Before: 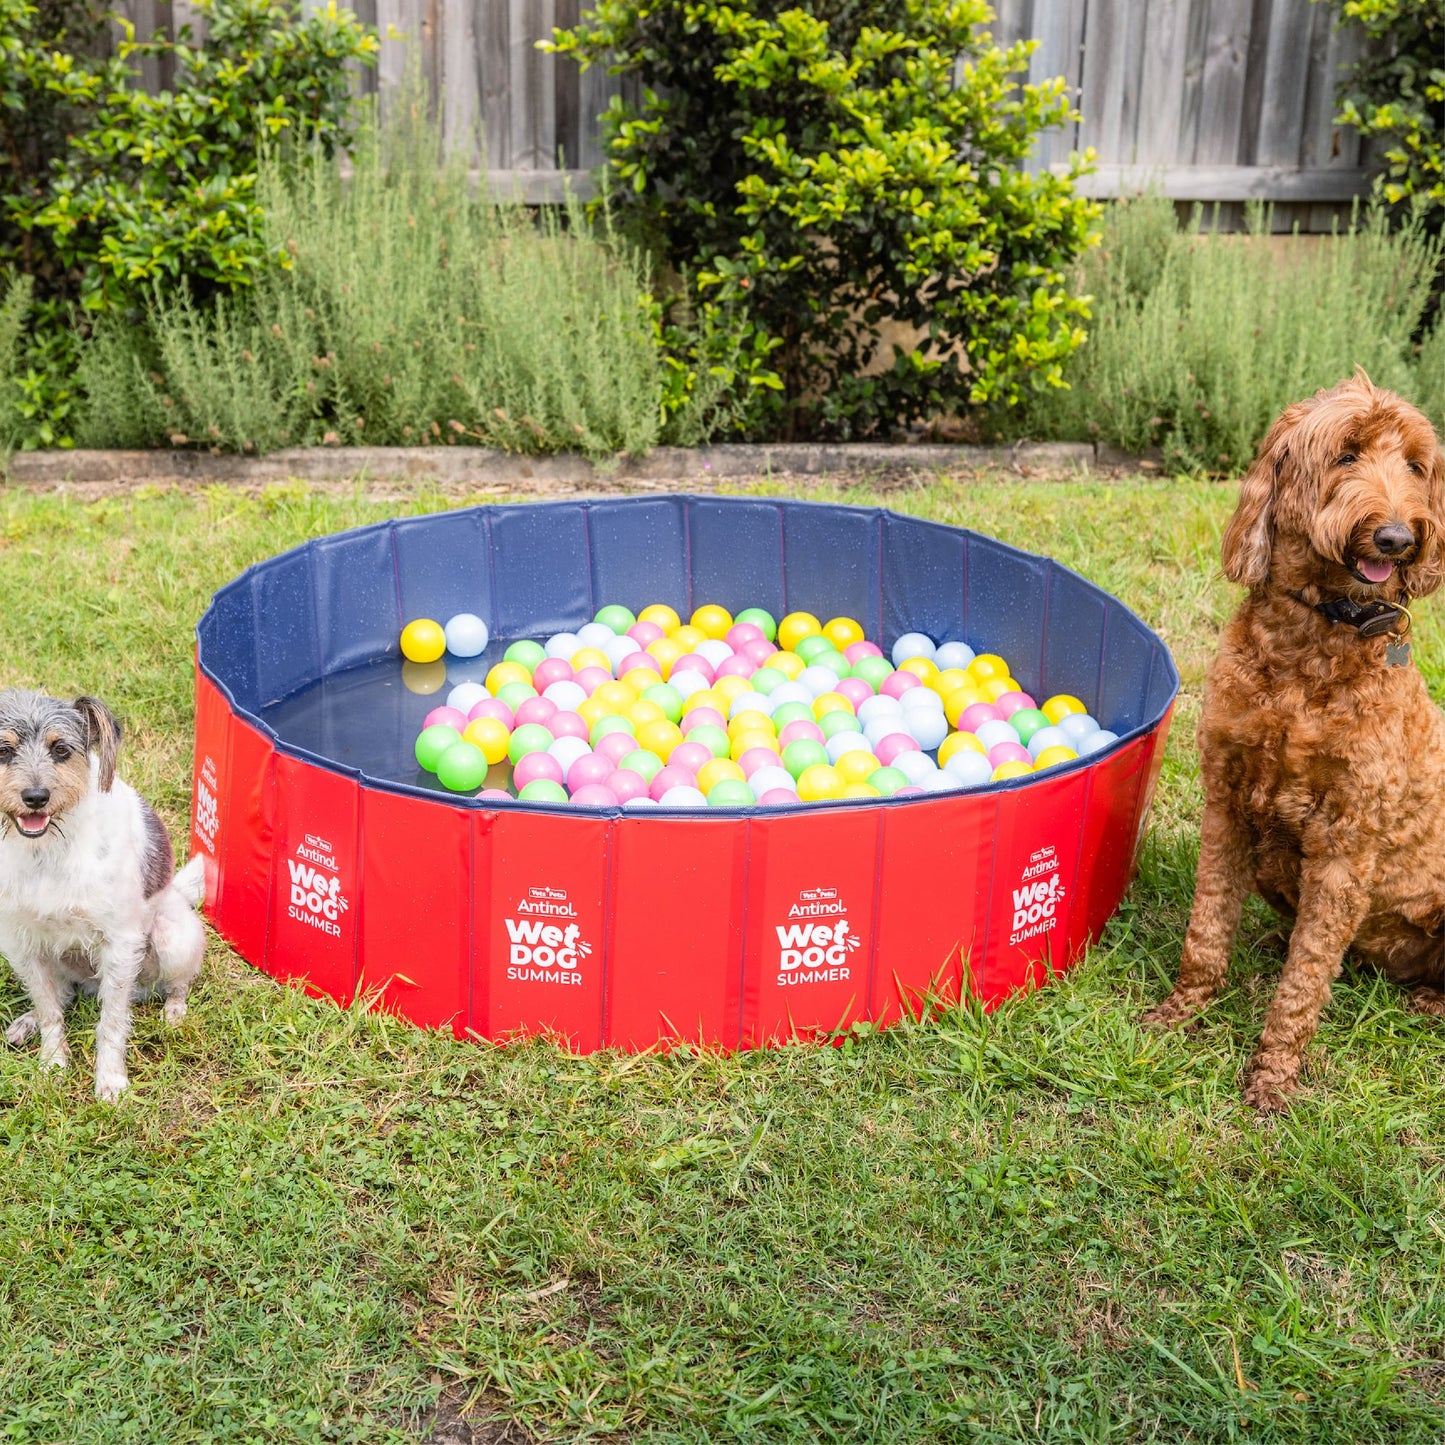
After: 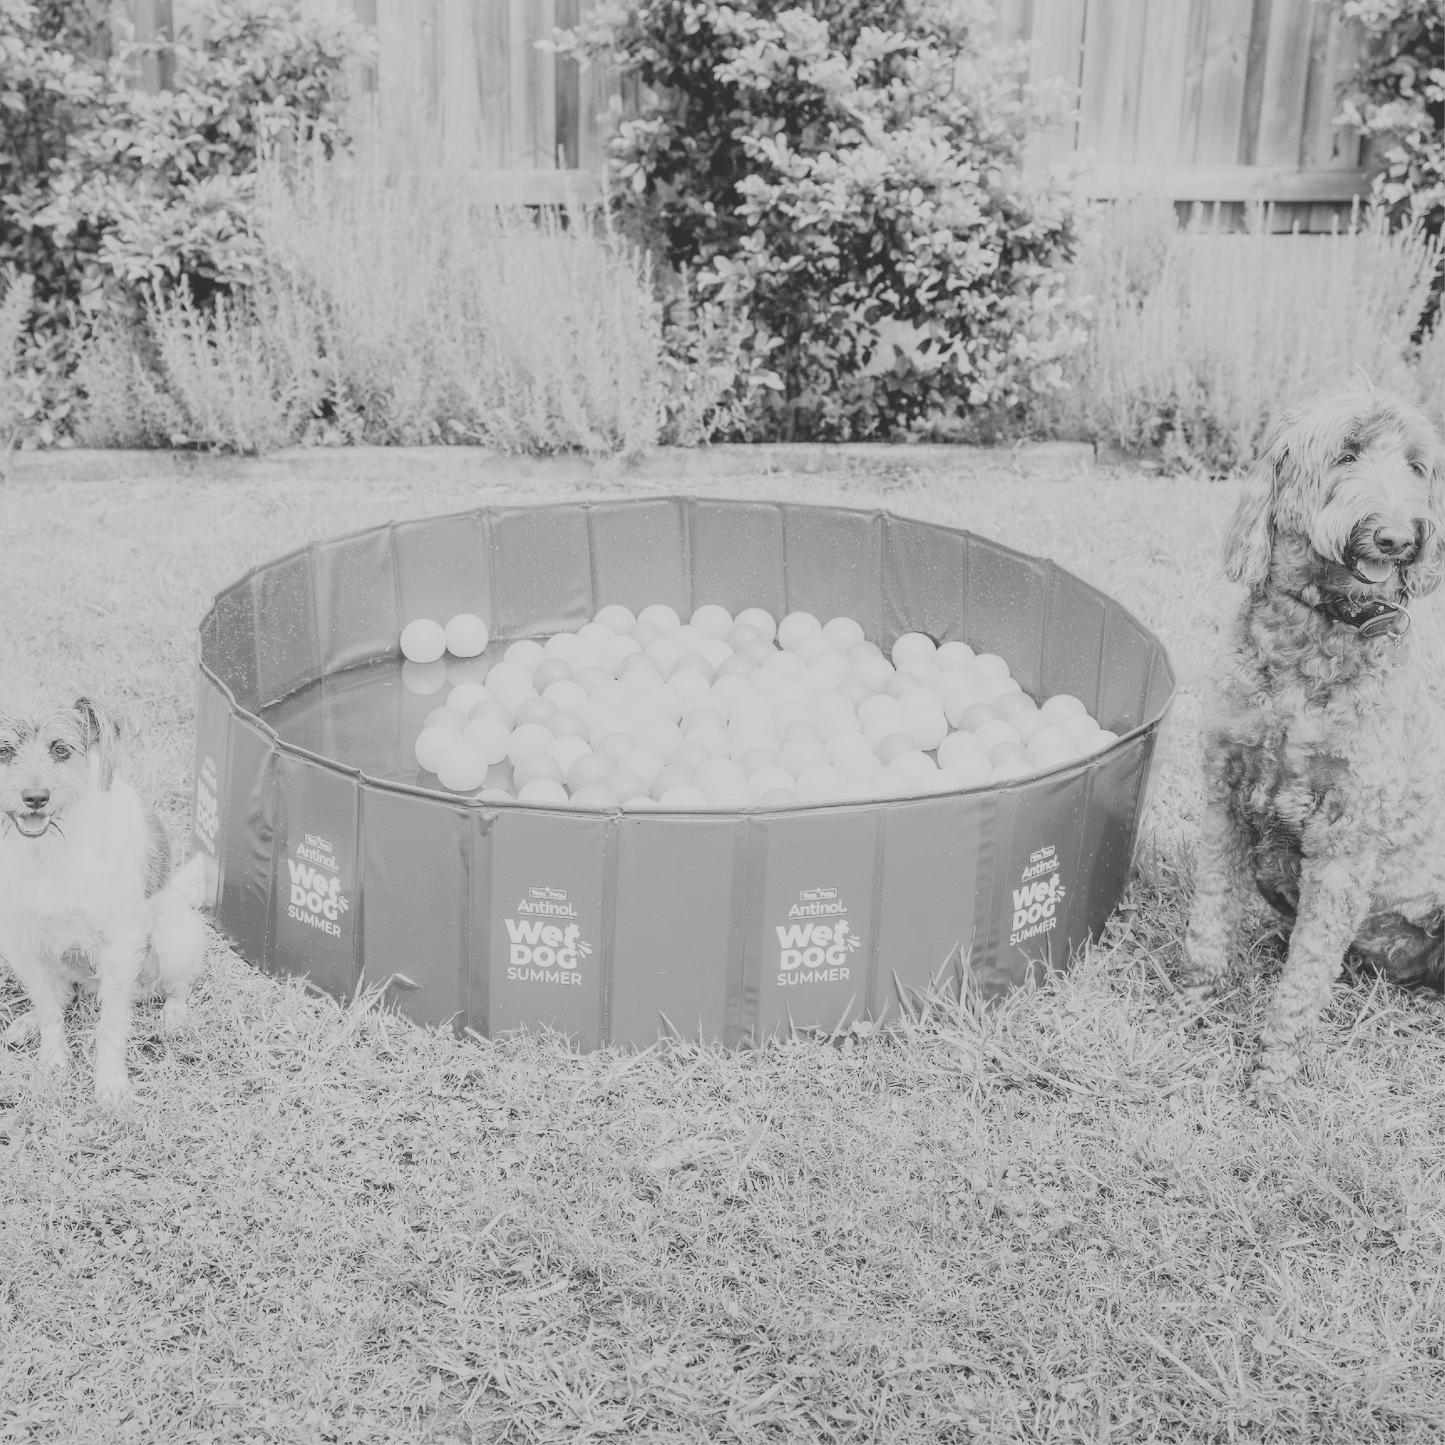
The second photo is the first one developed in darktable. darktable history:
exposure: black level correction 0.002, compensate highlight preservation false
color zones: curves: ch0 [(0, 0.5) (0.143, 0.5) (0.286, 0.5) (0.429, 0.504) (0.571, 0.5) (0.714, 0.509) (0.857, 0.5) (1, 0.5)]; ch1 [(0, 0.425) (0.143, 0.425) (0.286, 0.375) (0.429, 0.405) (0.571, 0.5) (0.714, 0.47) (0.857, 0.425) (1, 0.435)]; ch2 [(0, 0.5) (0.143, 0.5) (0.286, 0.5) (0.429, 0.517) (0.571, 0.5) (0.714, 0.51) (0.857, 0.5) (1, 0.5)]
local contrast: mode bilateral grid, contrast 100, coarseness 100, detail 108%, midtone range 0.2
tone curve: curves: ch0 [(0, 0.23) (0.125, 0.207) (0.245, 0.227) (0.736, 0.695) (1, 0.824)], color space Lab, independent channels, preserve colors none
contrast brightness saturation: saturation -1
